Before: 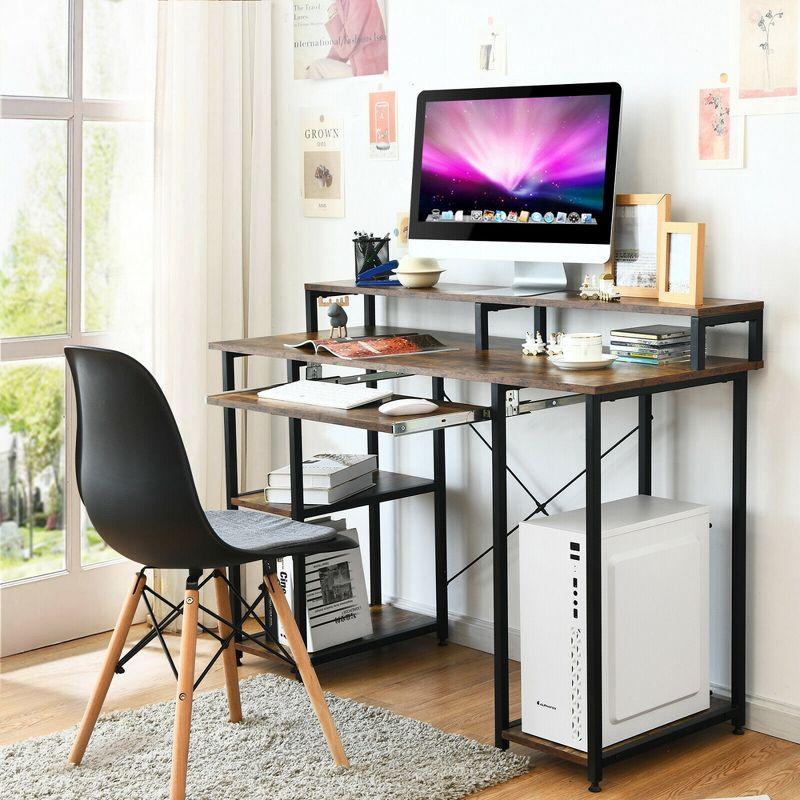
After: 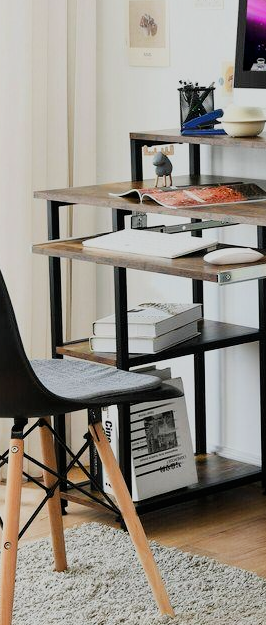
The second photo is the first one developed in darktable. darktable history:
filmic rgb: black relative exposure -7.65 EV, white relative exposure 4.56 EV, hardness 3.61, iterations of high-quality reconstruction 10
crop and rotate: left 21.896%, top 18.881%, right 44.798%, bottom 2.993%
